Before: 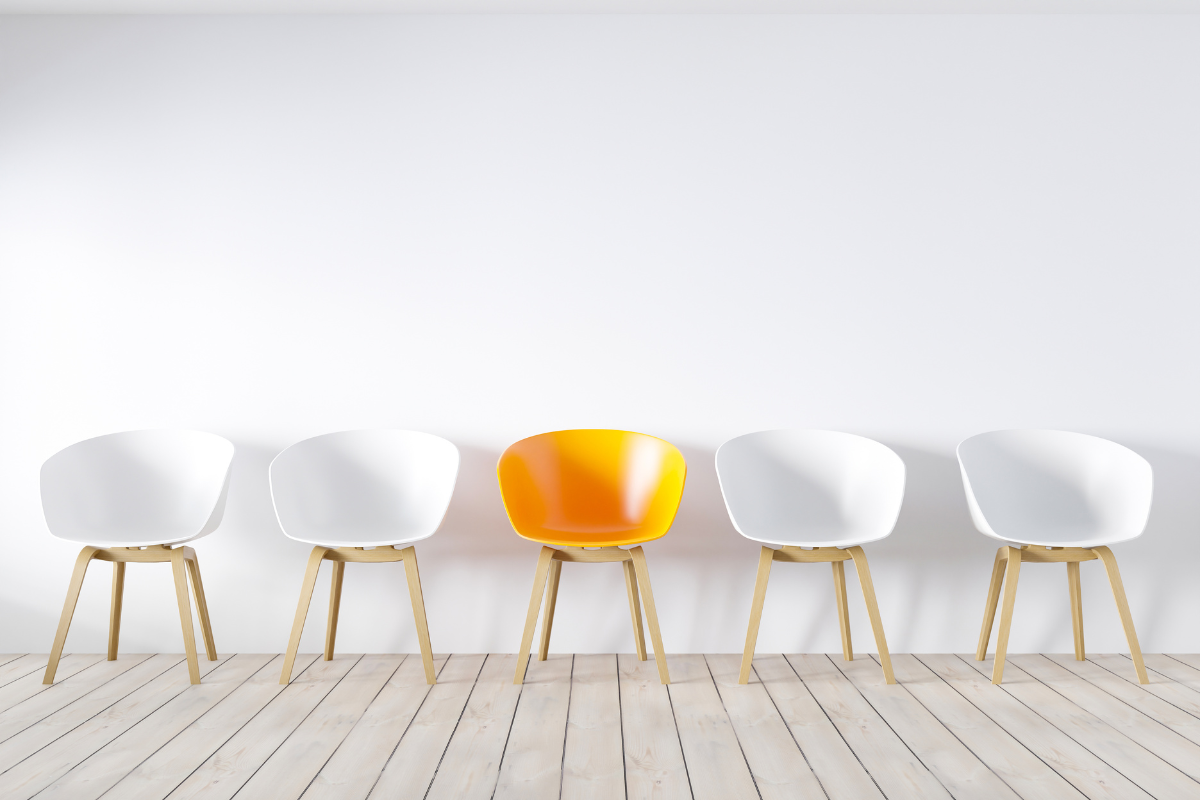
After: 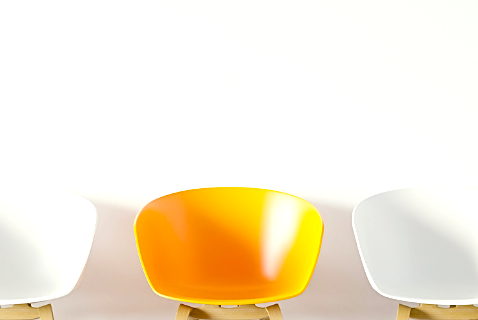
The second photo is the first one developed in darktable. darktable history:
color balance rgb: shadows lift › chroma 2.98%, shadows lift › hue 240.75°, highlights gain › luminance 7.001%, highlights gain › chroma 1.975%, highlights gain › hue 92.55°, linear chroma grading › global chroma 0.45%, perceptual saturation grading › global saturation 34.998%, perceptual saturation grading › highlights -25.237%, perceptual saturation grading › shadows 25.104%, perceptual brilliance grading › global brilliance 3.475%
crop: left 30.332%, top 30.307%, right 29.758%, bottom 29.638%
sharpen: on, module defaults
